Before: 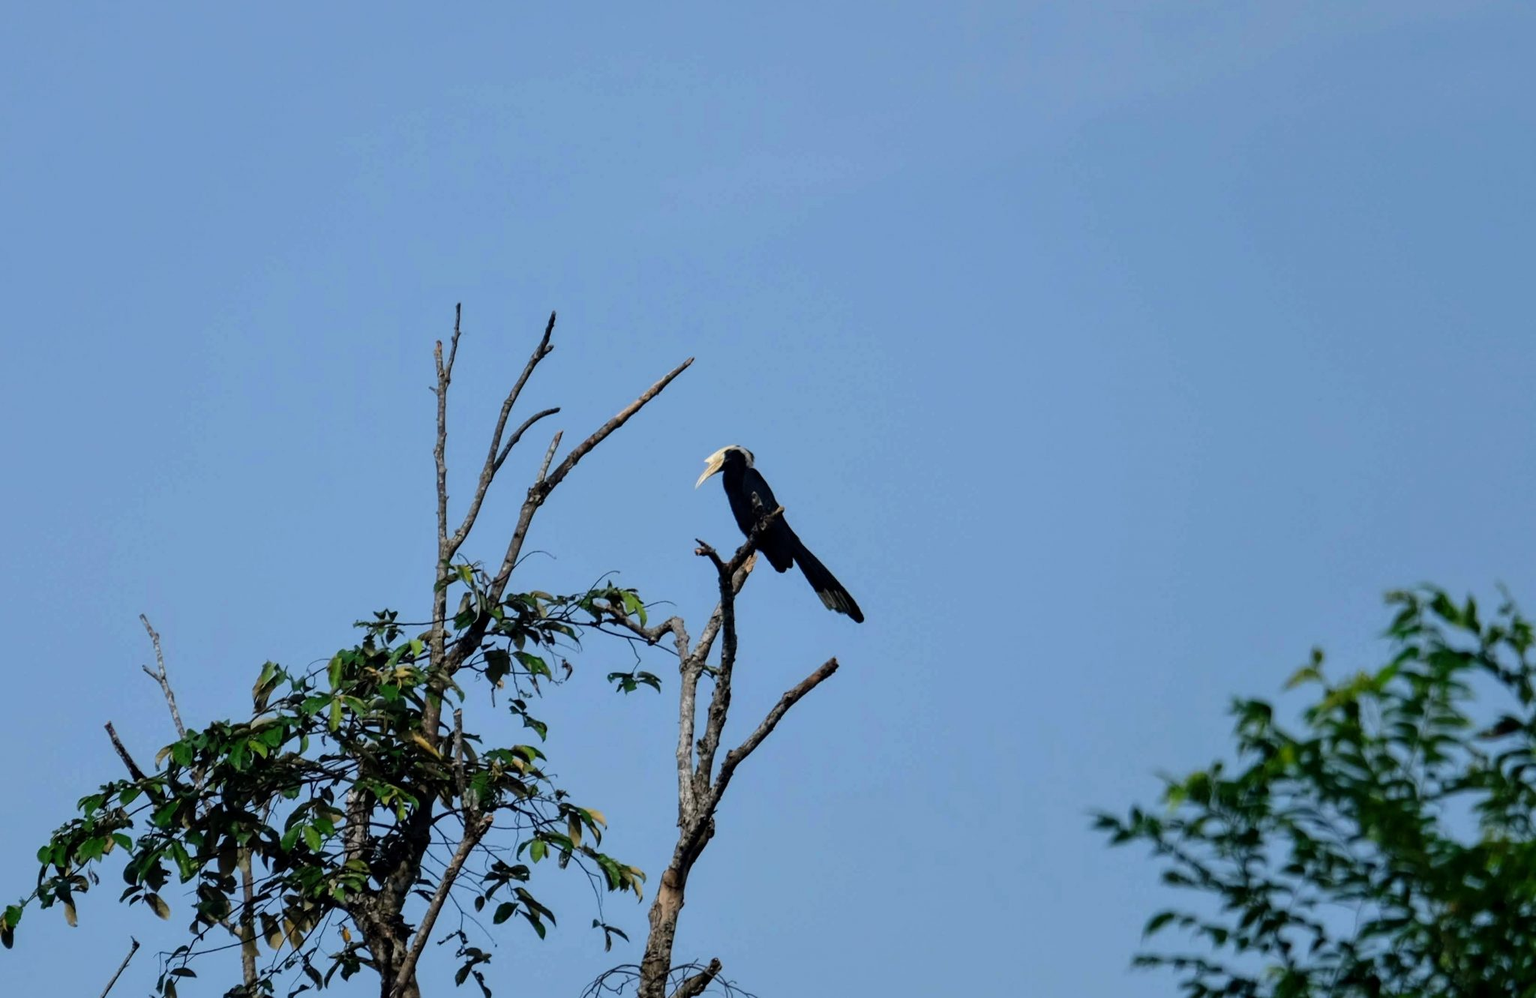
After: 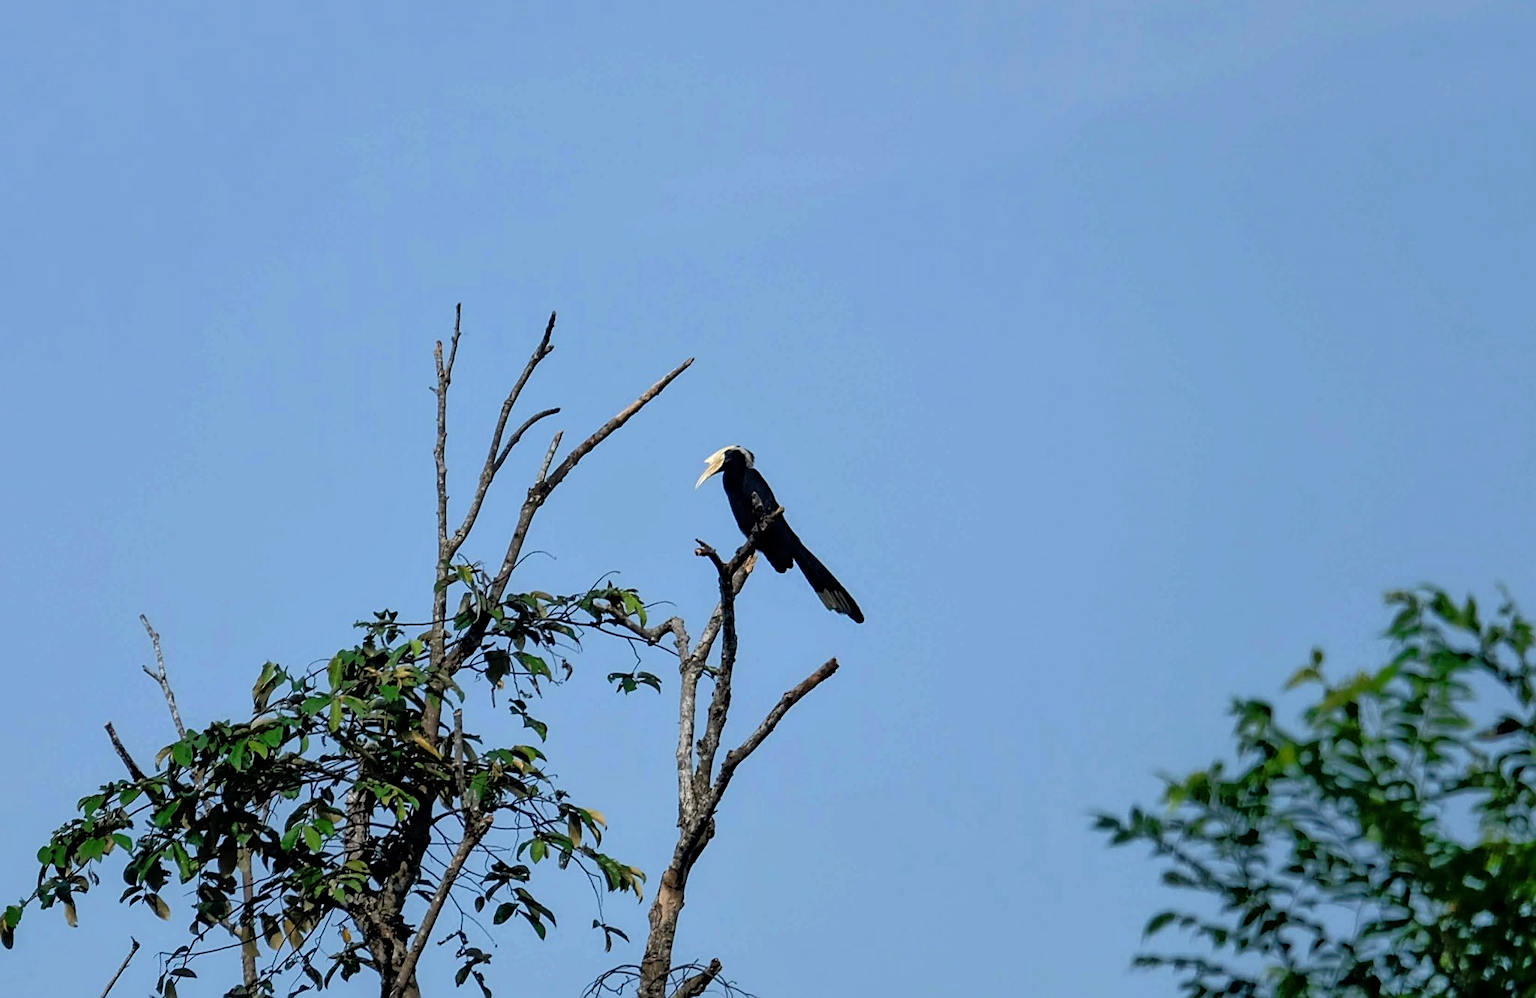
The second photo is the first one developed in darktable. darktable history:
tone equalizer: -8 EV -0.528 EV, -7 EV -0.319 EV, -6 EV -0.083 EV, -5 EV 0.413 EV, -4 EV 0.985 EV, -3 EV 0.791 EV, -2 EV -0.01 EV, -1 EV 0.14 EV, +0 EV -0.012 EV, smoothing 1
sharpen: on, module defaults
